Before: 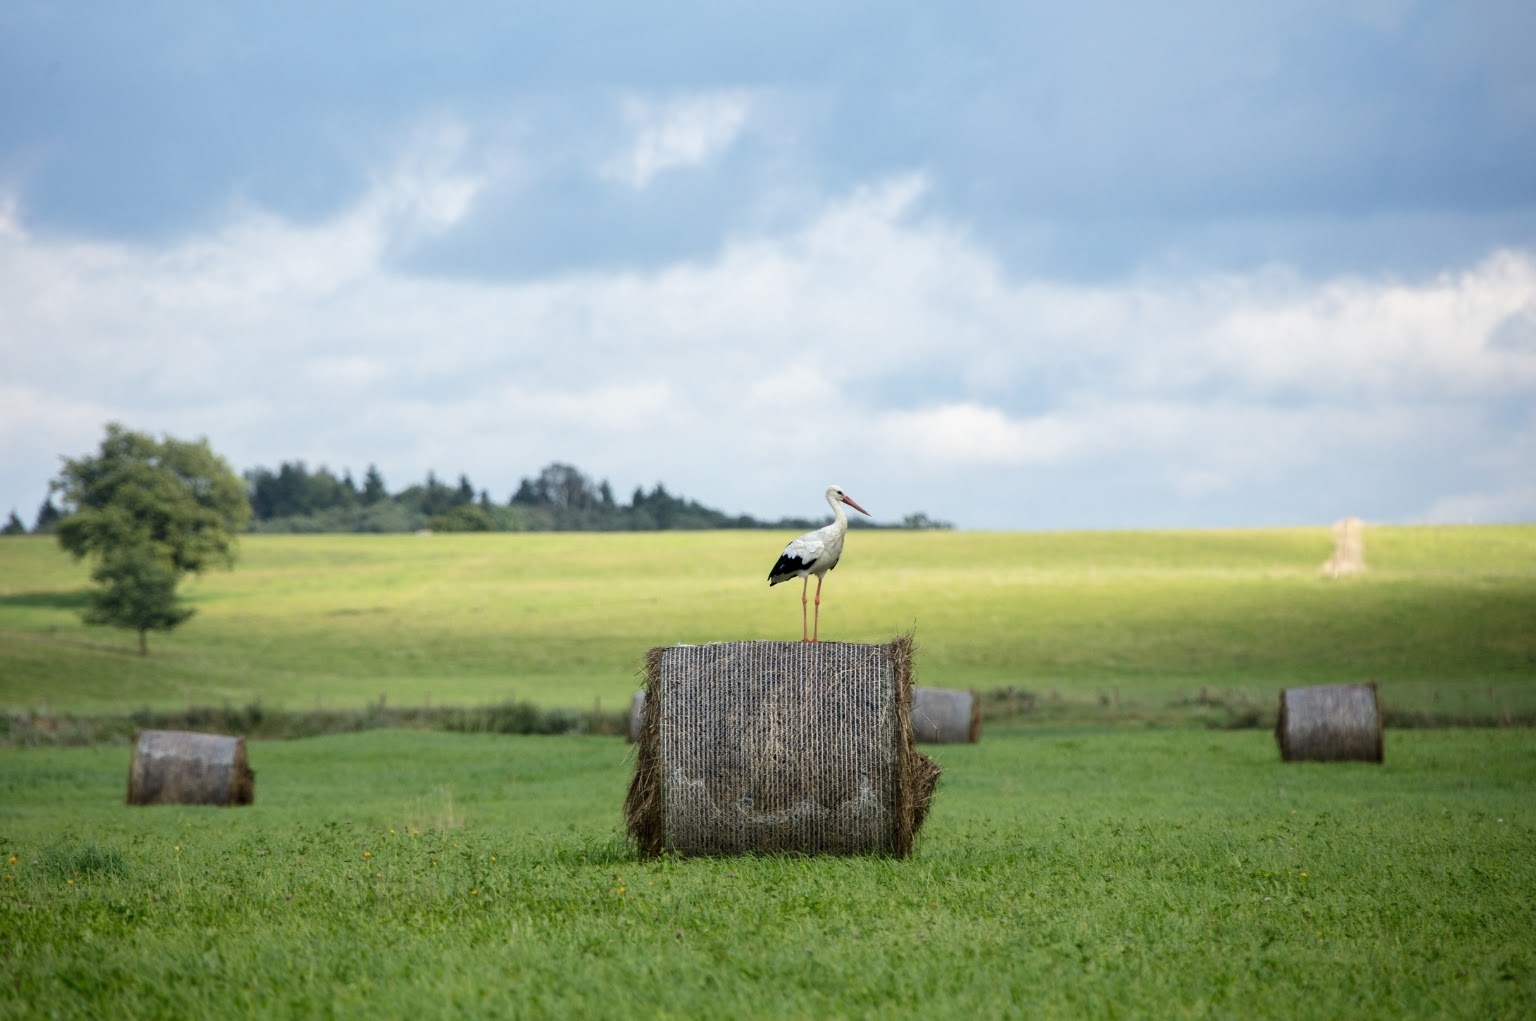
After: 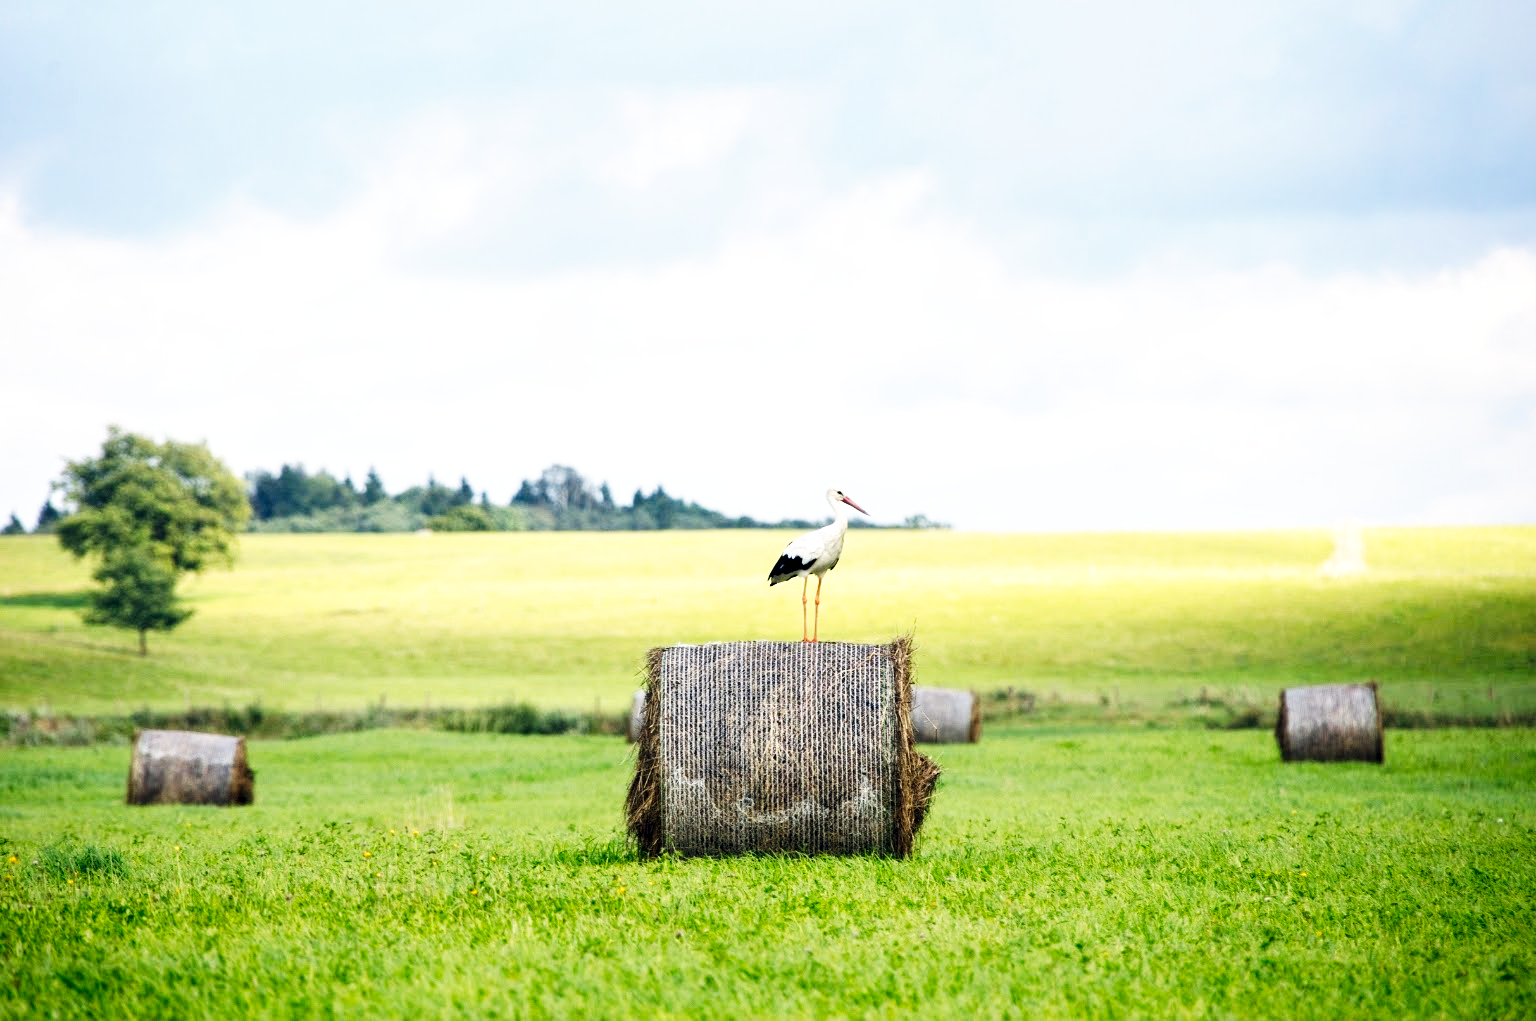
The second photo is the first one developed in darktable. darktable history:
base curve: curves: ch0 [(0, 0) (0.007, 0.004) (0.027, 0.03) (0.046, 0.07) (0.207, 0.54) (0.442, 0.872) (0.673, 0.972) (1, 1)], preserve colors none
local contrast: highlights 100%, shadows 100%, detail 120%, midtone range 0.2
color balance rgb: shadows lift › hue 87.51°, highlights gain › chroma 1.62%, highlights gain › hue 55.1°, global offset › chroma 0.06%, global offset › hue 253.66°, linear chroma grading › global chroma 0.5%, perceptual saturation grading › global saturation 9.6%
